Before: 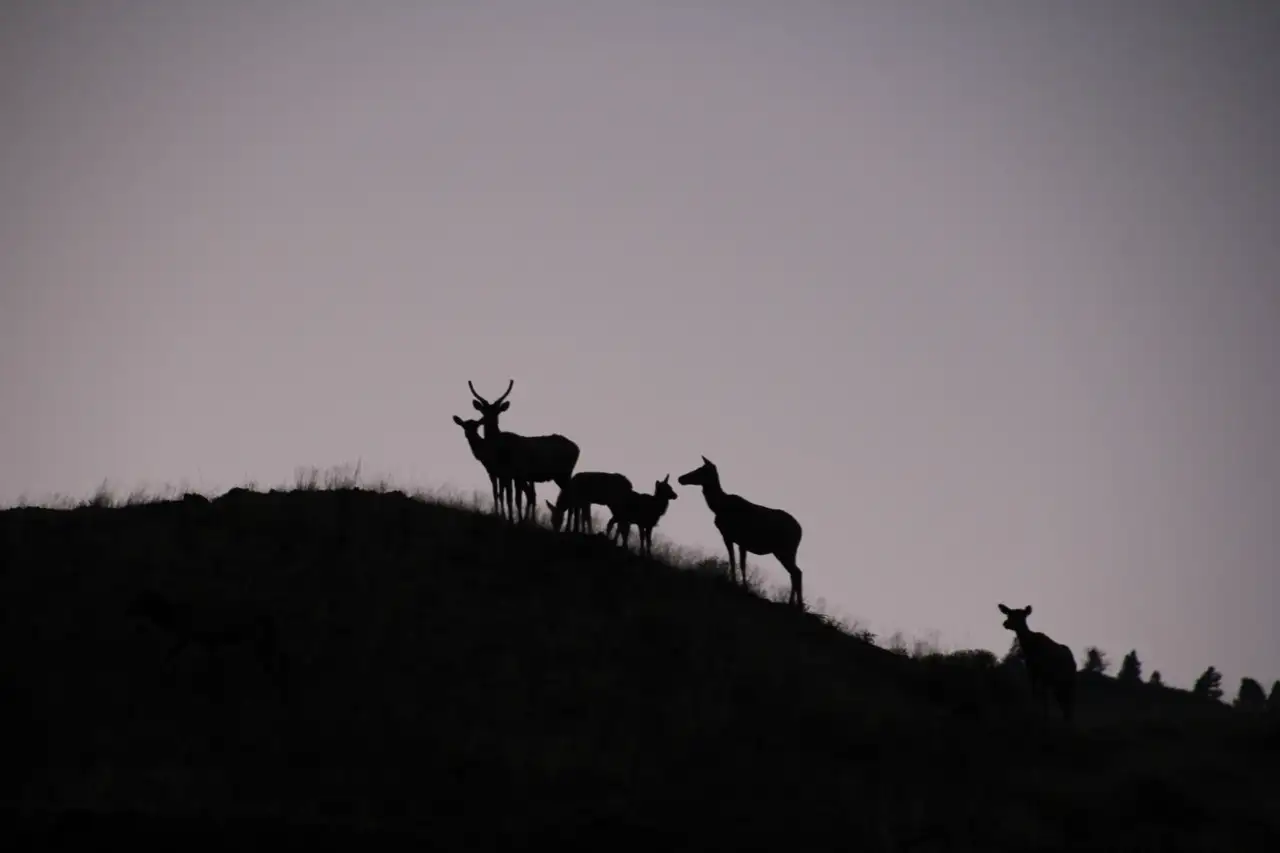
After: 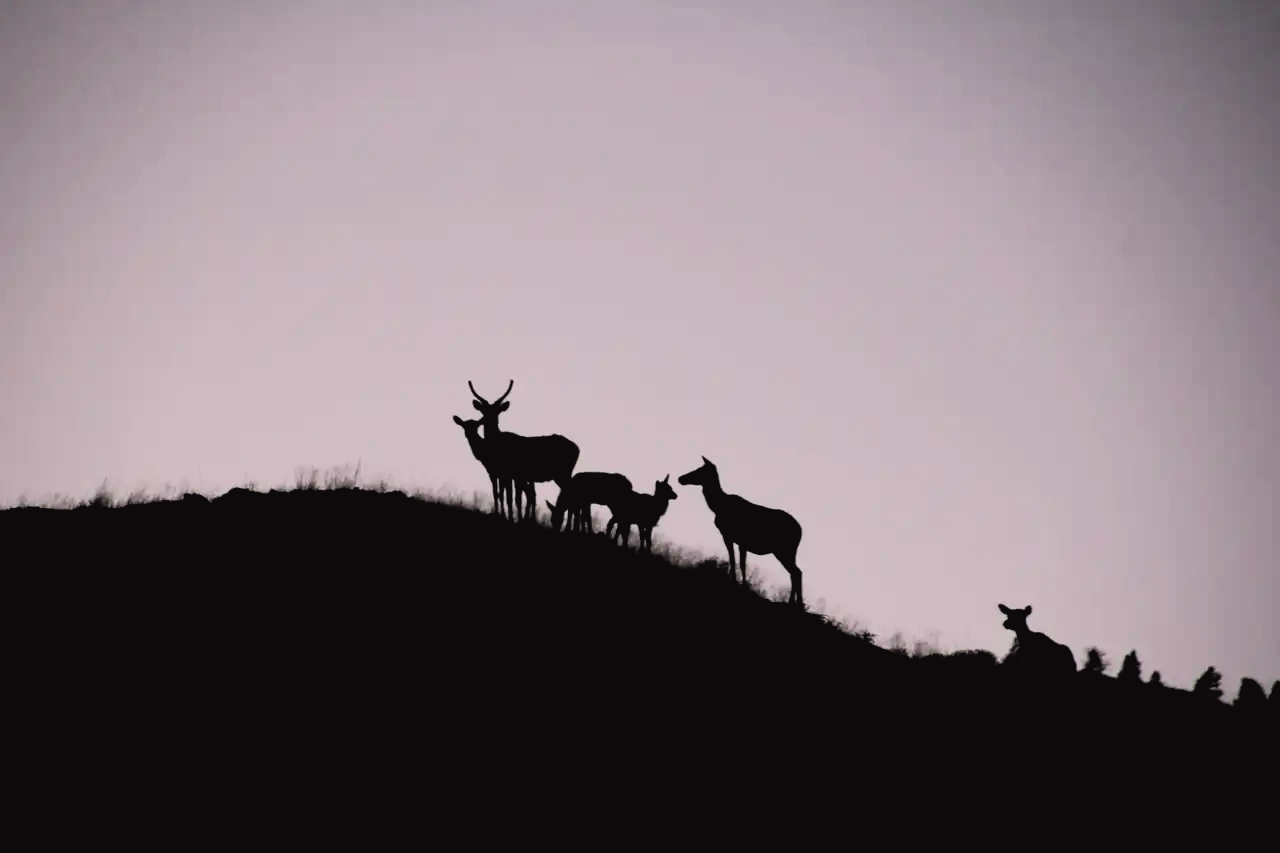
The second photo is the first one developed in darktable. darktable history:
filmic rgb: black relative exposure -7.75 EV, white relative exposure 4.4 EV, threshold 3 EV, target black luminance 0%, hardness 3.76, latitude 50.51%, contrast 1.074, highlights saturation mix 10%, shadows ↔ highlights balance -0.22%, color science v4 (2020), enable highlight reconstruction true
tone curve: curves: ch0 [(0.003, 0.029) (0.188, 0.252) (0.46, 0.56) (0.608, 0.748) (0.871, 0.955) (1, 1)]; ch1 [(0, 0) (0.35, 0.356) (0.45, 0.453) (0.508, 0.515) (0.618, 0.634) (1, 1)]; ch2 [(0, 0) (0.456, 0.469) (0.5, 0.5) (0.634, 0.625) (1, 1)], color space Lab, independent channels, preserve colors none
